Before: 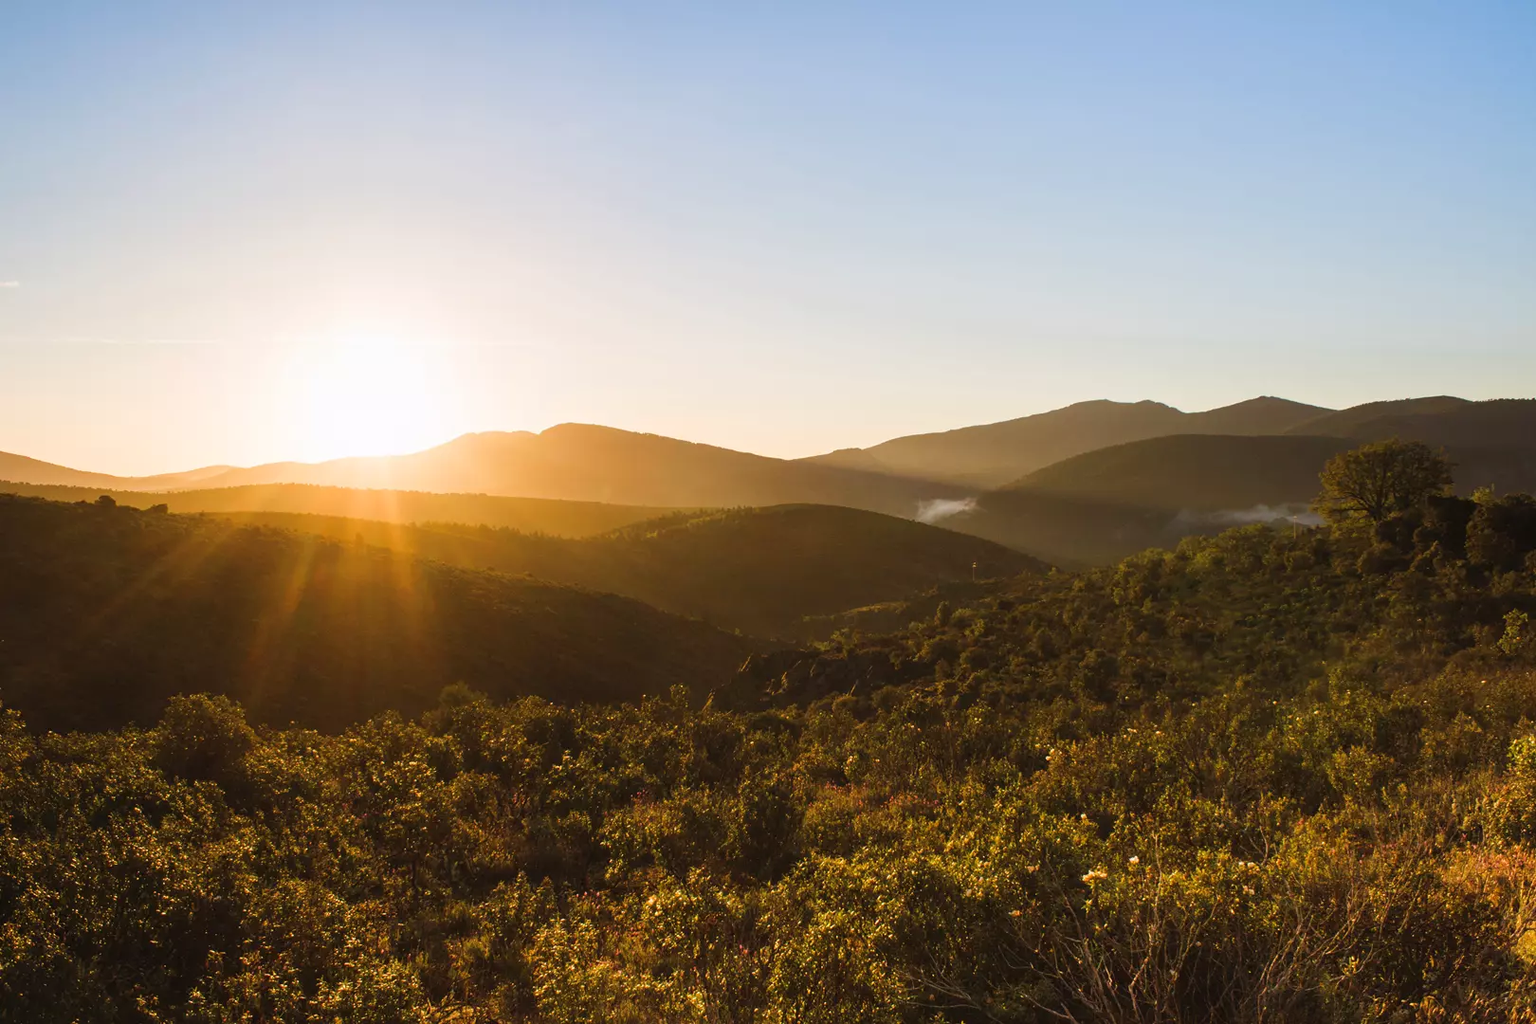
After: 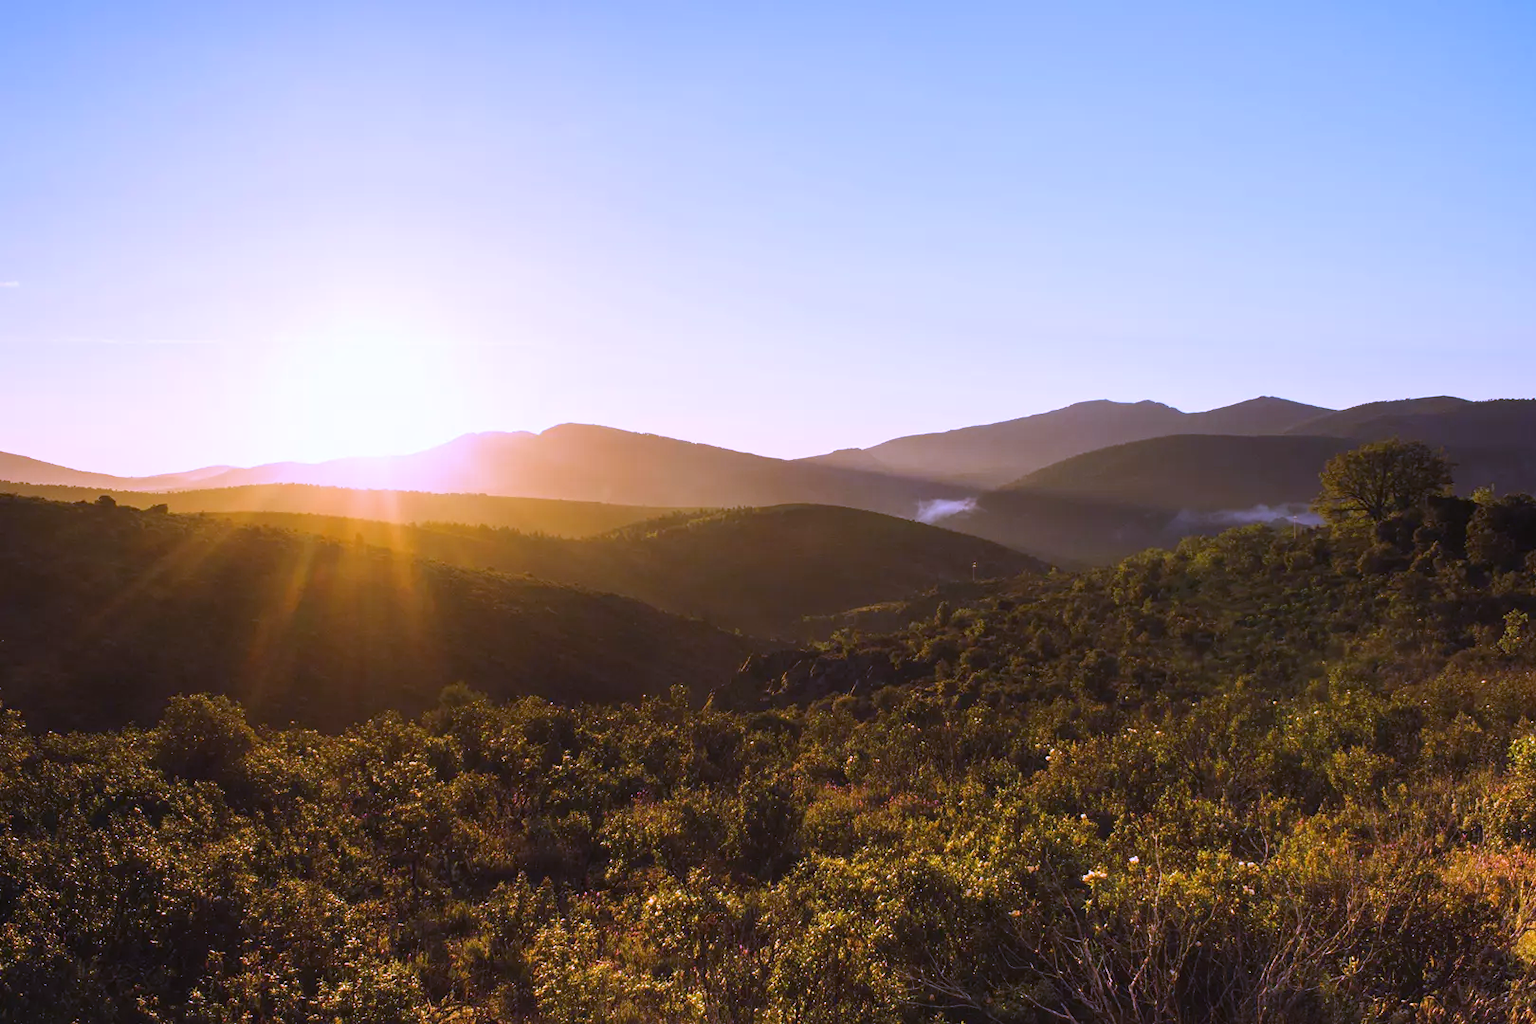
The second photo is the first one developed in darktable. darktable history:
exposure: exposure 0.014 EV, compensate highlight preservation false
white balance: red 0.98, blue 1.61
